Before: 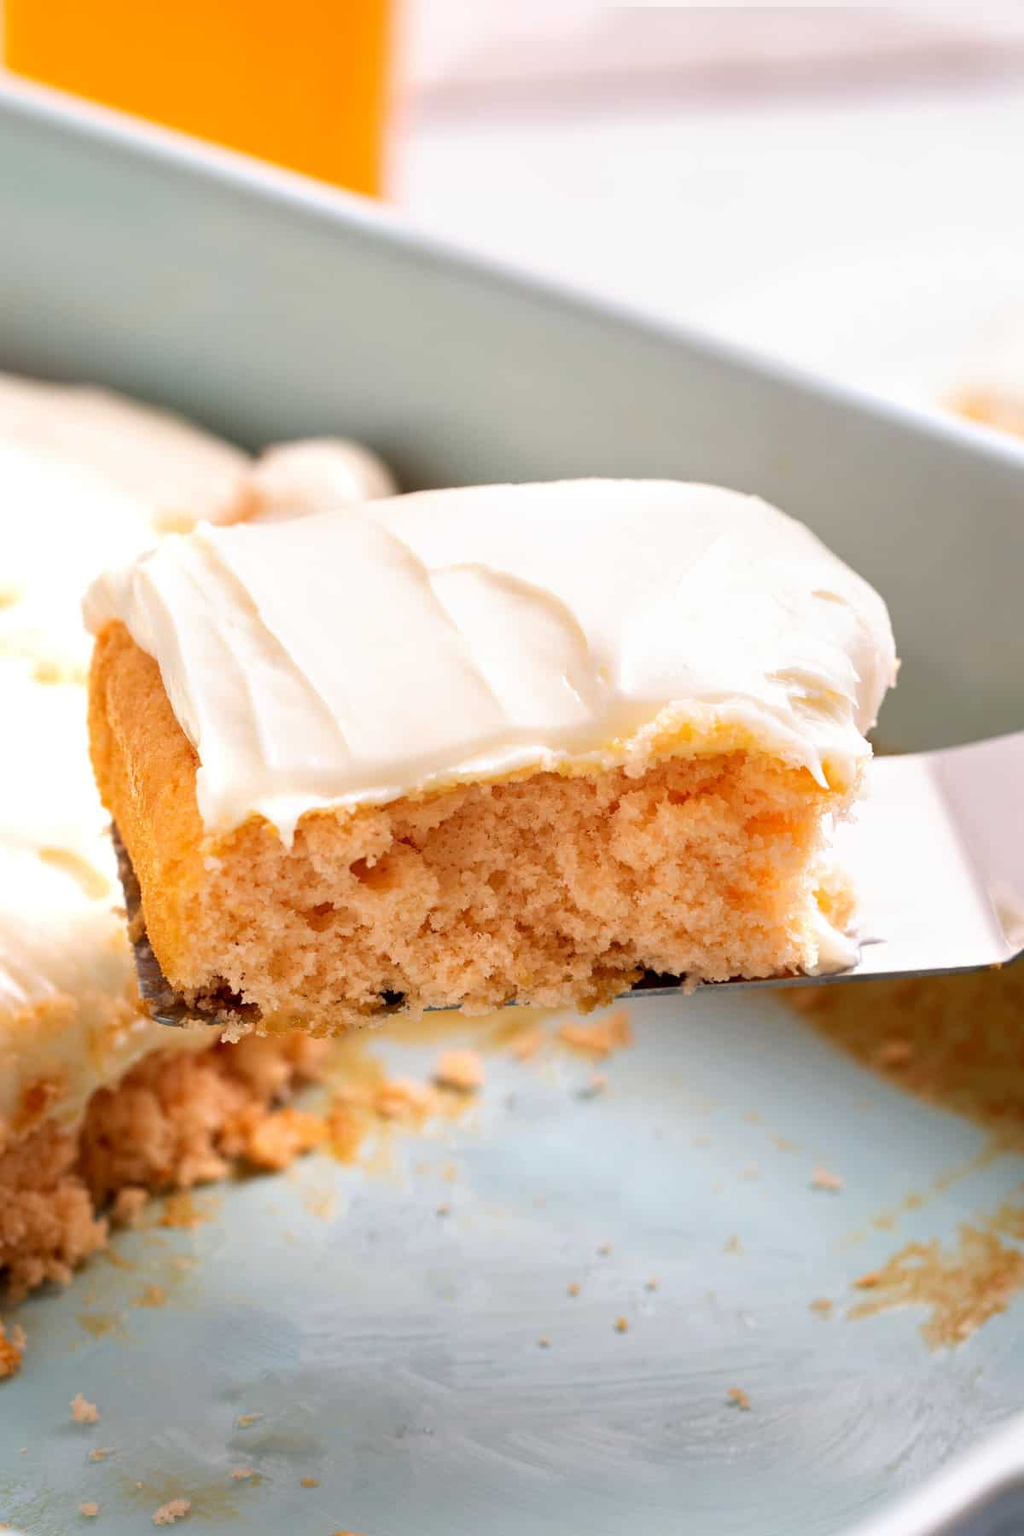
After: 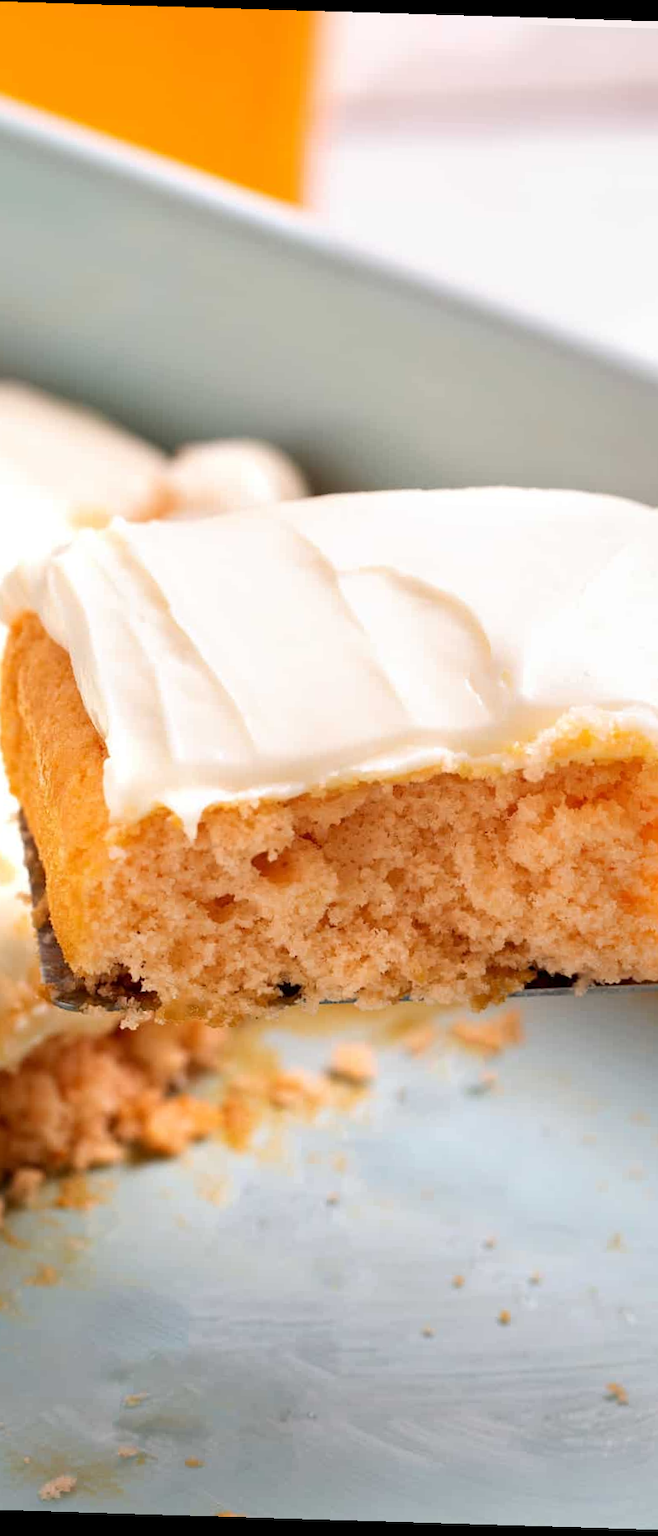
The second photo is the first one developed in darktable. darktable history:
rotate and perspective: rotation 1.72°, automatic cropping off
crop: left 10.644%, right 26.528%
